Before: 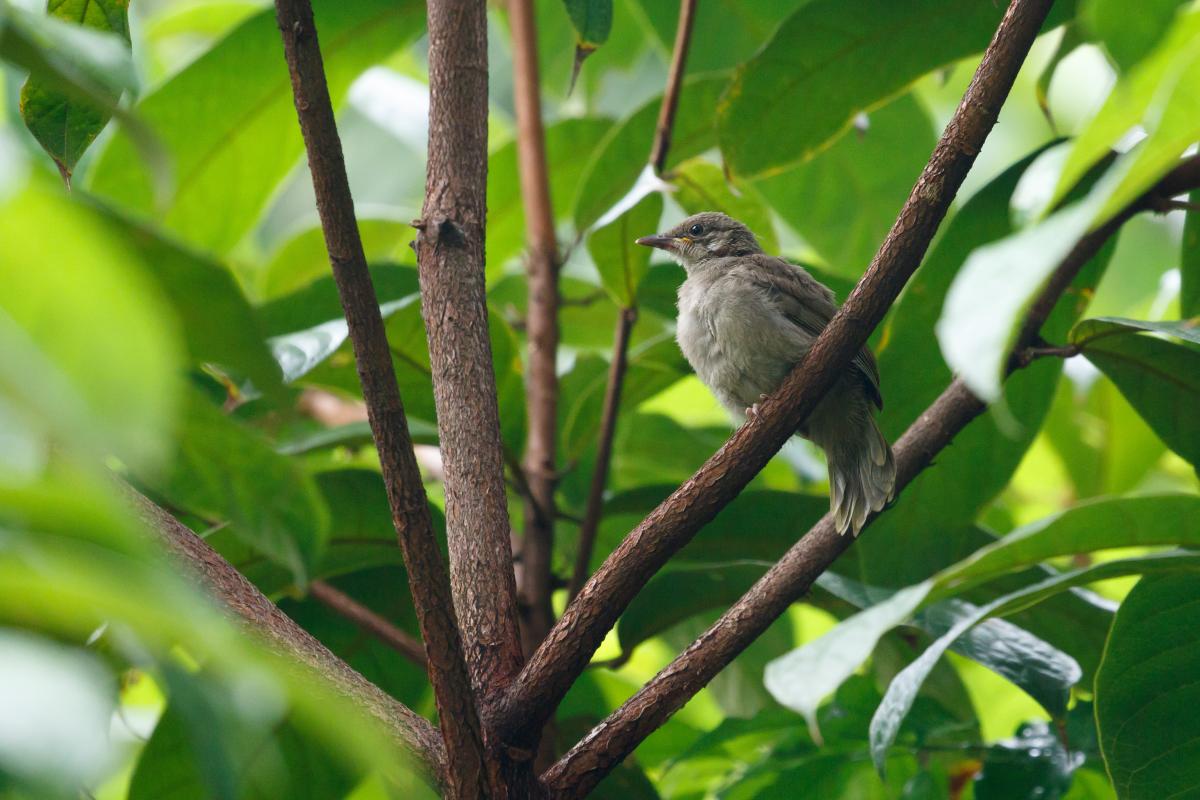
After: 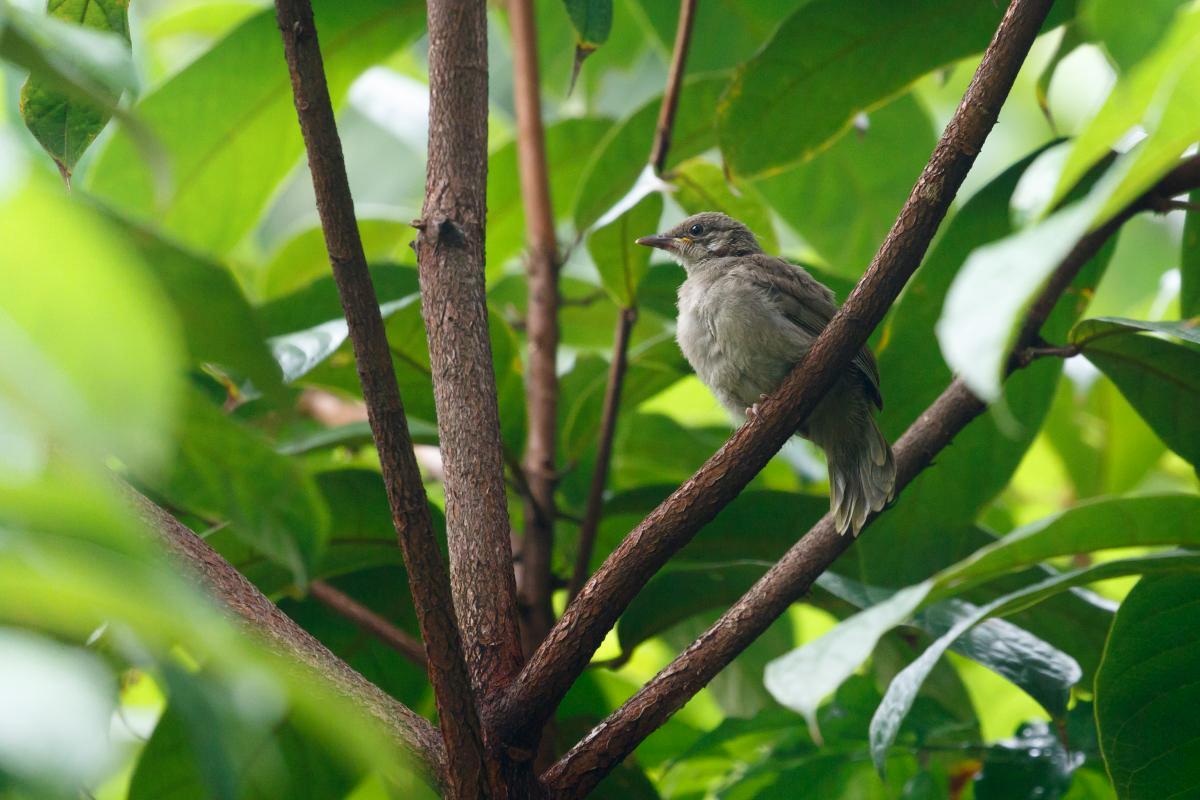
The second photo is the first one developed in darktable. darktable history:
shadows and highlights: shadows -53.74, highlights 87.77, soften with gaussian
